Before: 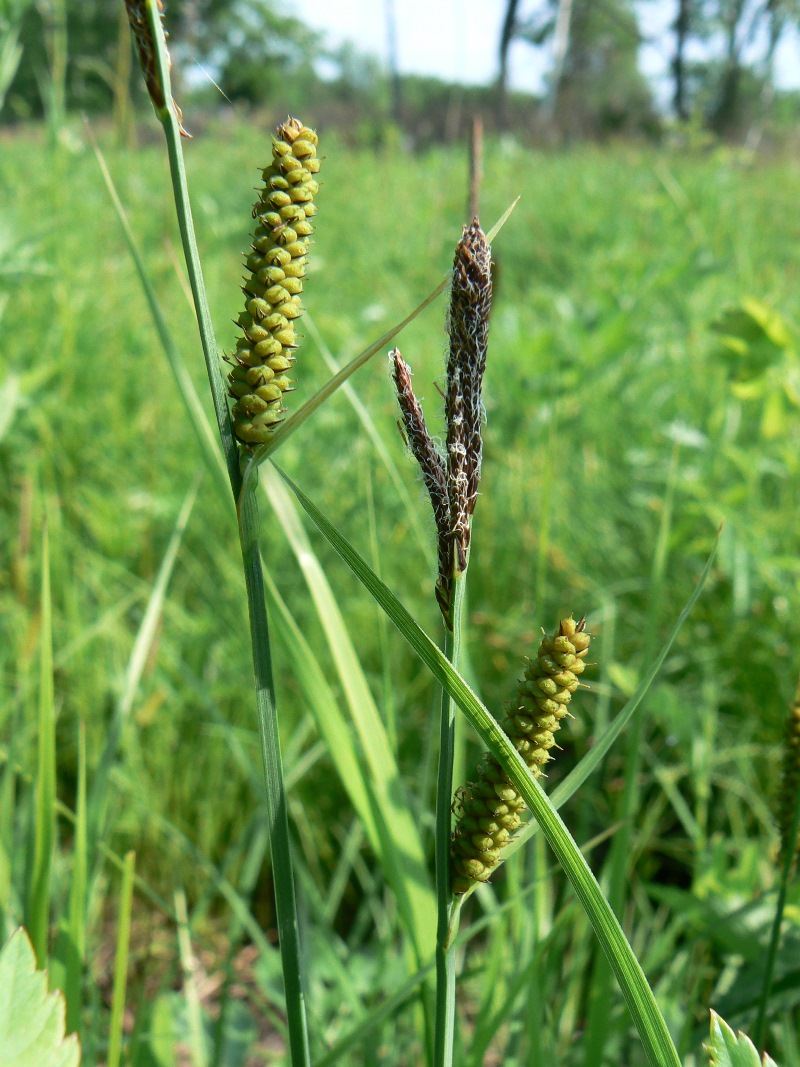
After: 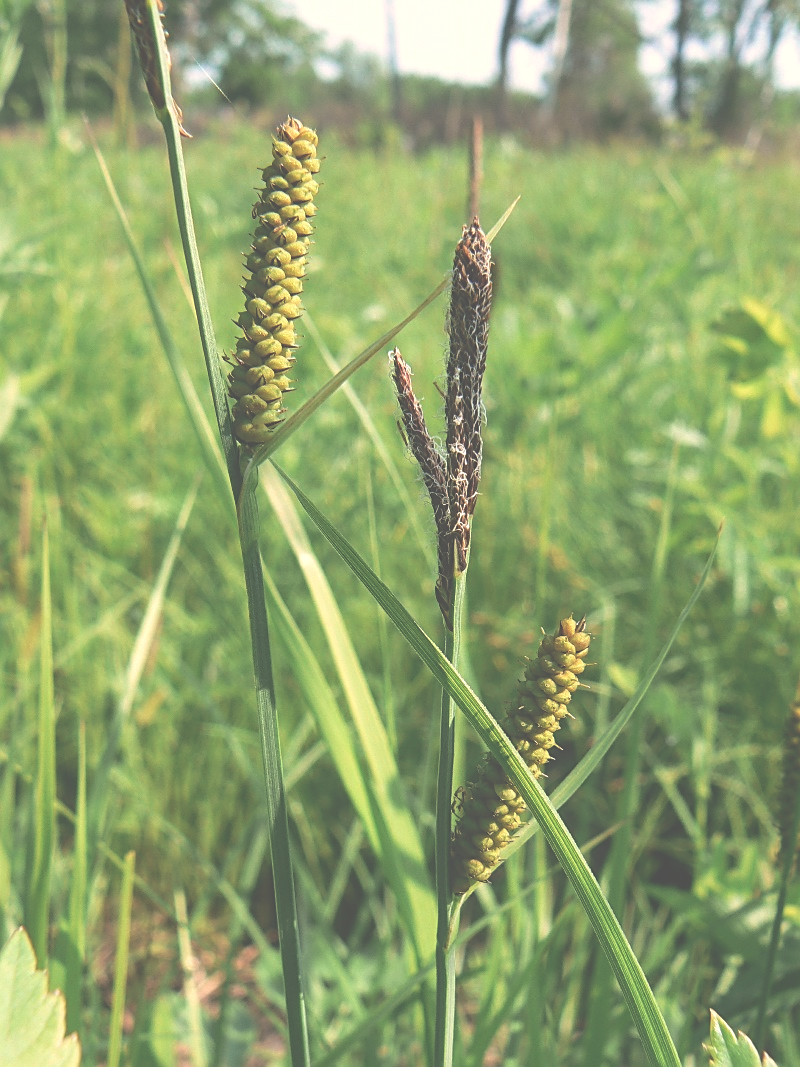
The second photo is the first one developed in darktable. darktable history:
exposure: black level correction -0.087, compensate highlight preservation false
sharpen: on, module defaults
white balance: red 1.127, blue 0.943
local contrast: detail 110%
